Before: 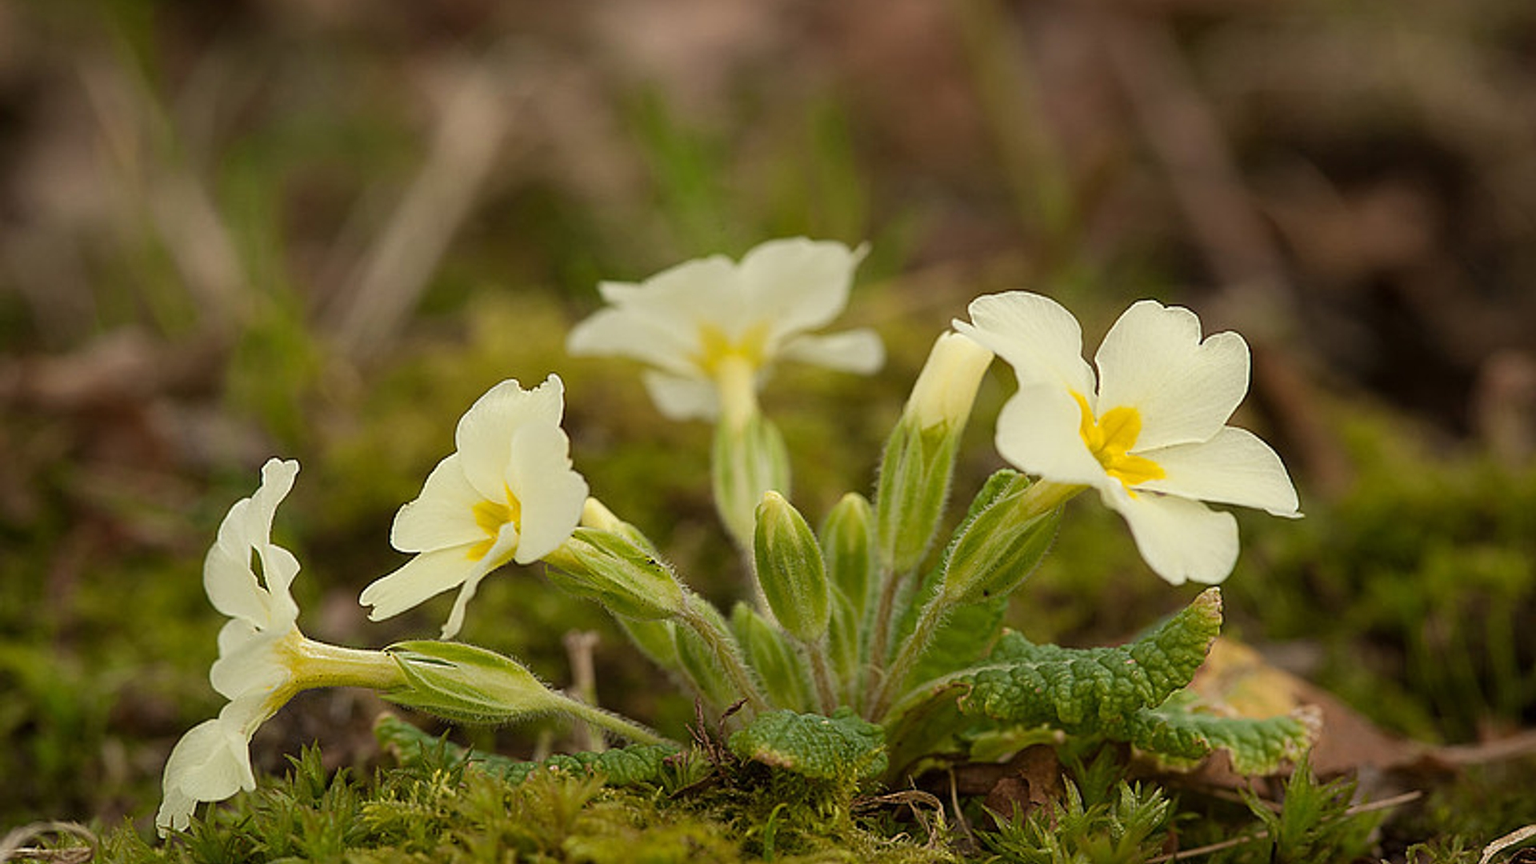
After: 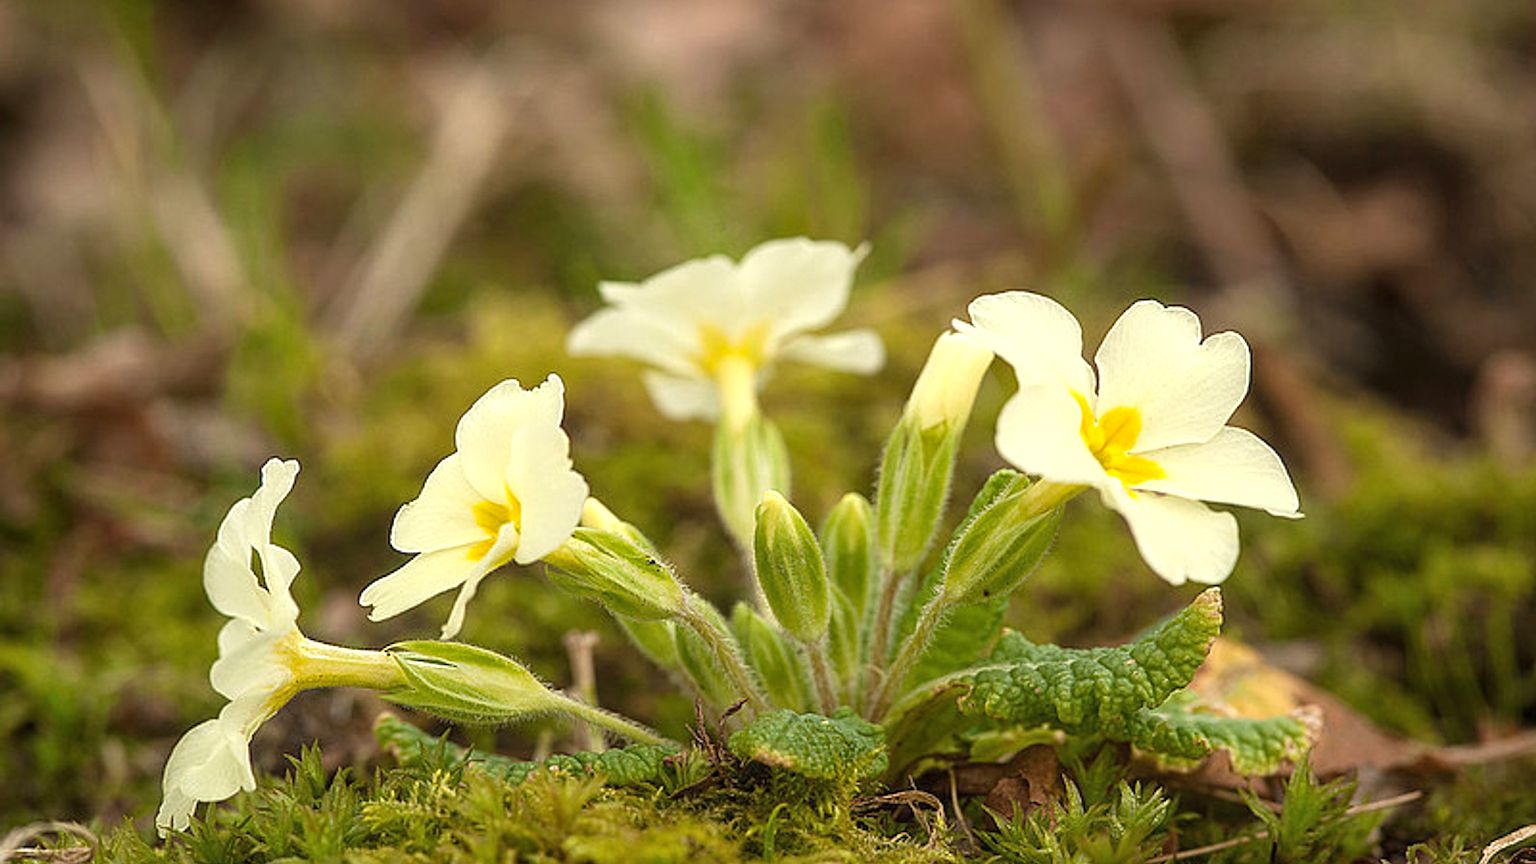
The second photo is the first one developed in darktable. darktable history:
local contrast: detail 110%
exposure: black level correction 0, exposure 0.7 EV, compensate exposure bias true, compensate highlight preservation false
